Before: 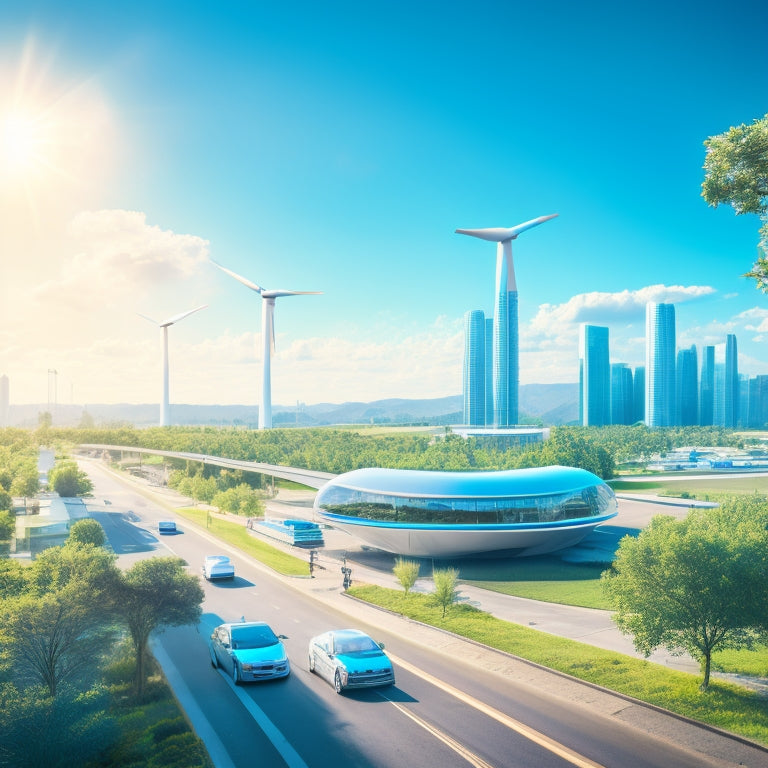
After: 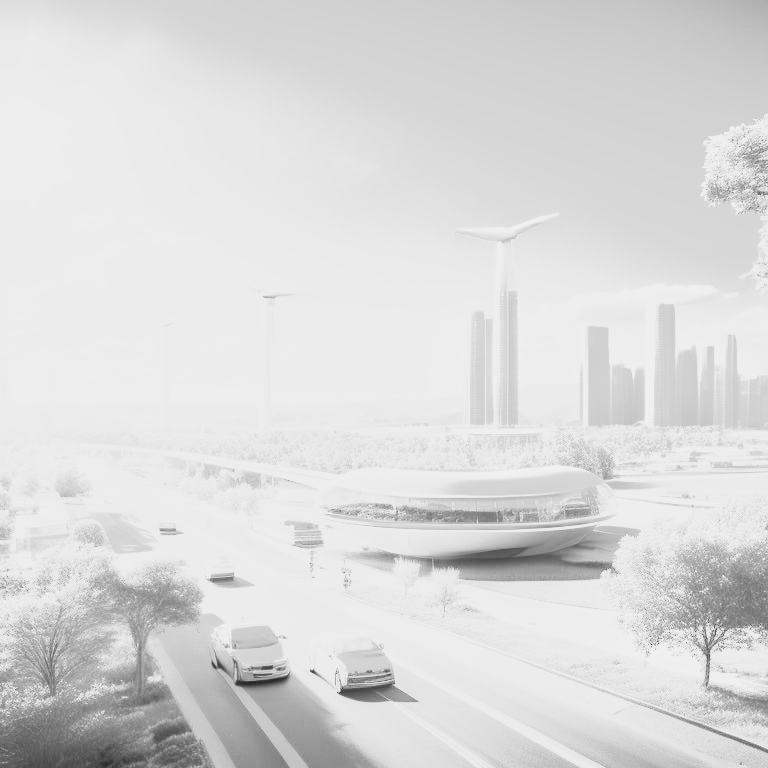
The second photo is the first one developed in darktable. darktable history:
monochrome: a -92.57, b 58.91
base curve: curves: ch0 [(0, 0) (0.495, 0.917) (1, 1)]
